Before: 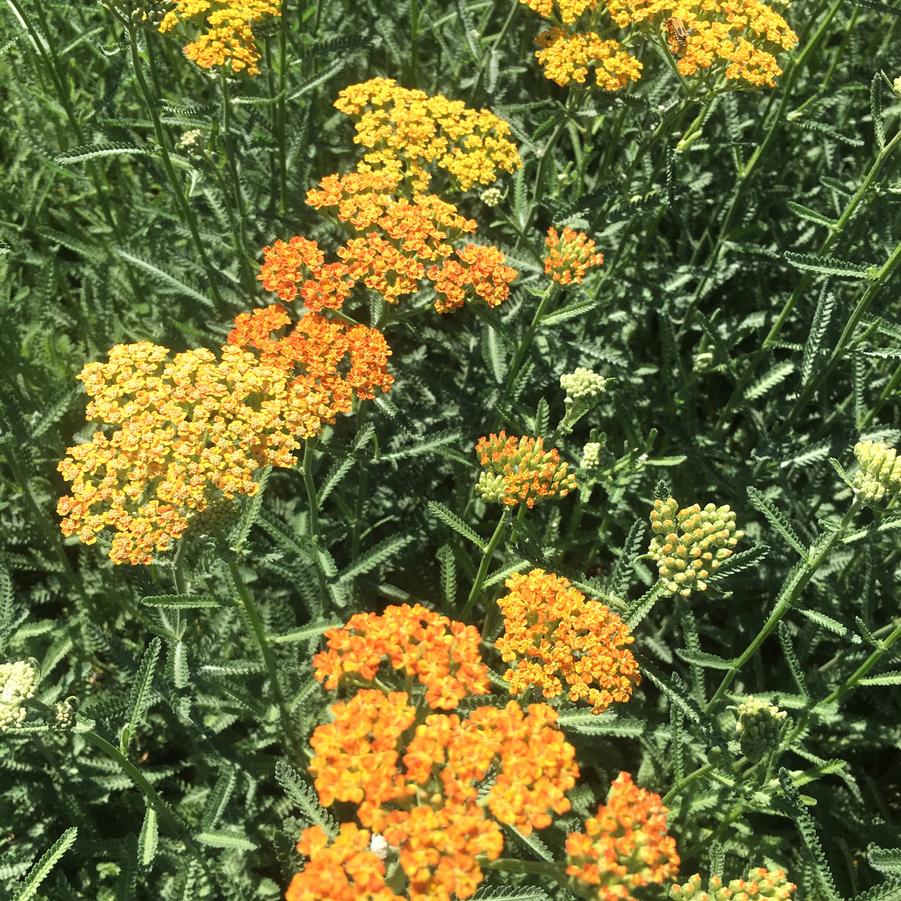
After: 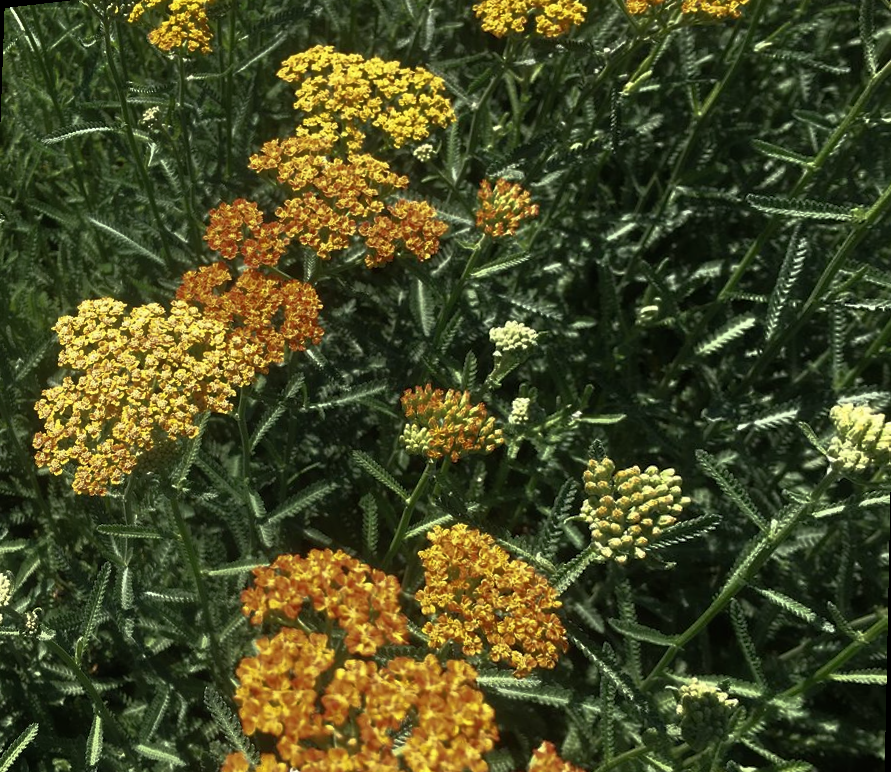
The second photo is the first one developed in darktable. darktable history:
rotate and perspective: rotation 1.69°, lens shift (vertical) -0.023, lens shift (horizontal) -0.291, crop left 0.025, crop right 0.988, crop top 0.092, crop bottom 0.842
base curve: curves: ch0 [(0, 0) (0.564, 0.291) (0.802, 0.731) (1, 1)]
